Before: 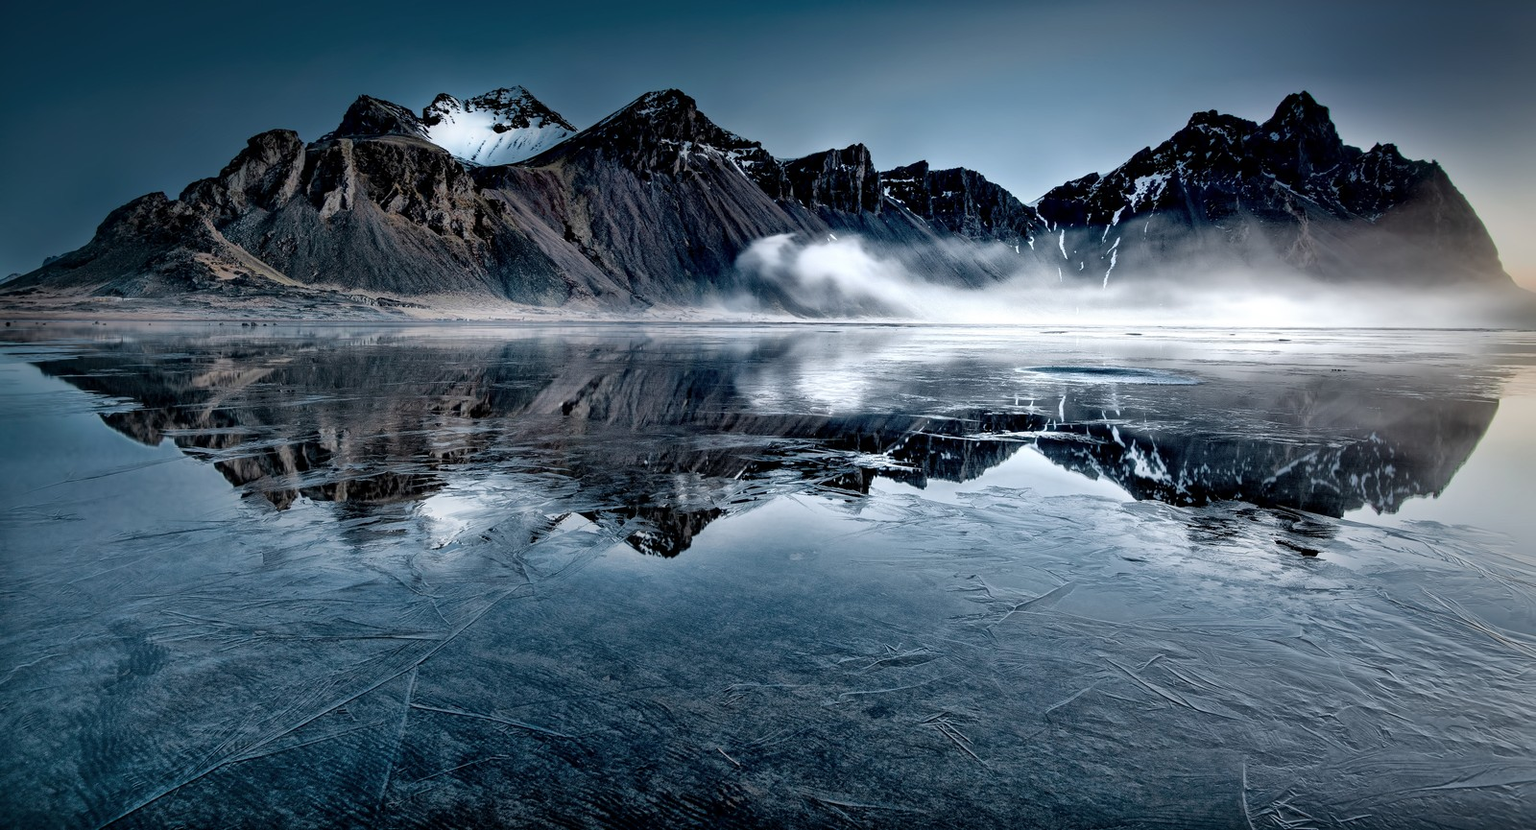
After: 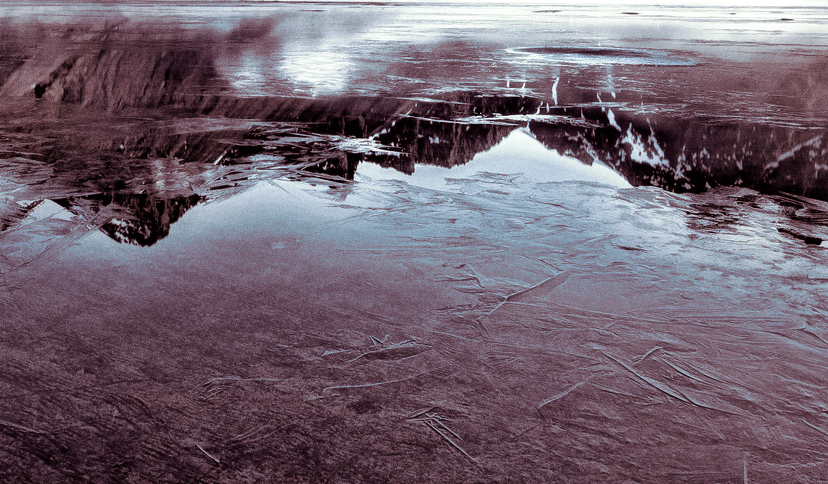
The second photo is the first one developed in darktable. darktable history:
split-toning: on, module defaults
crop: left 34.479%, top 38.822%, right 13.718%, bottom 5.172%
grain: coarseness 0.09 ISO
